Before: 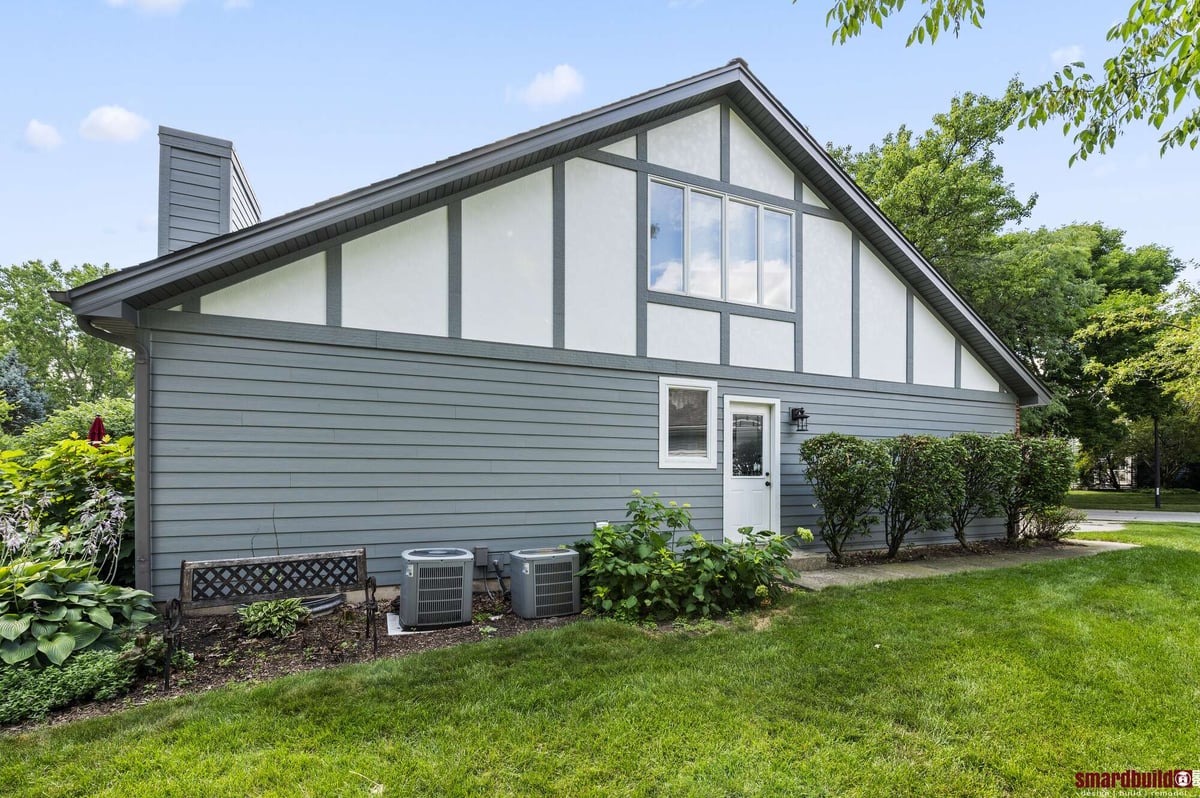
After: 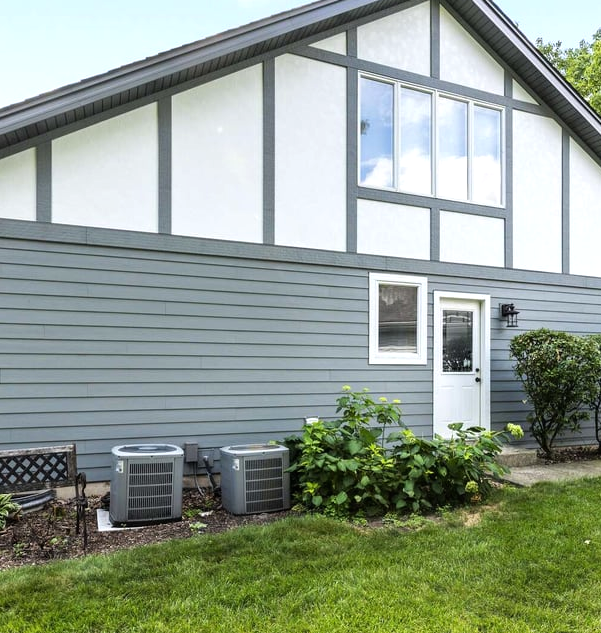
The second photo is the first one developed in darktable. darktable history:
crop and rotate: angle 0.017°, left 24.22%, top 13.026%, right 25.647%, bottom 7.498%
tone equalizer: -8 EV -0.39 EV, -7 EV -0.359 EV, -6 EV -0.367 EV, -5 EV -0.236 EV, -3 EV 0.242 EV, -2 EV 0.354 EV, -1 EV 0.366 EV, +0 EV 0.439 EV
